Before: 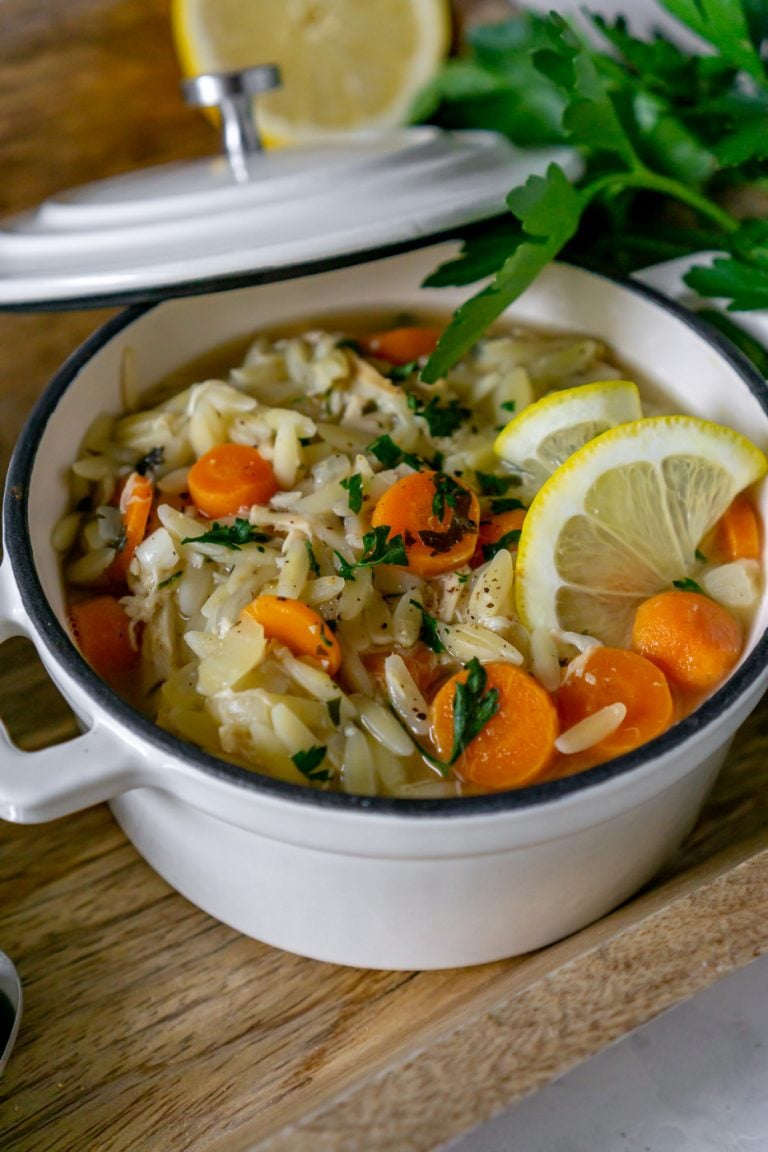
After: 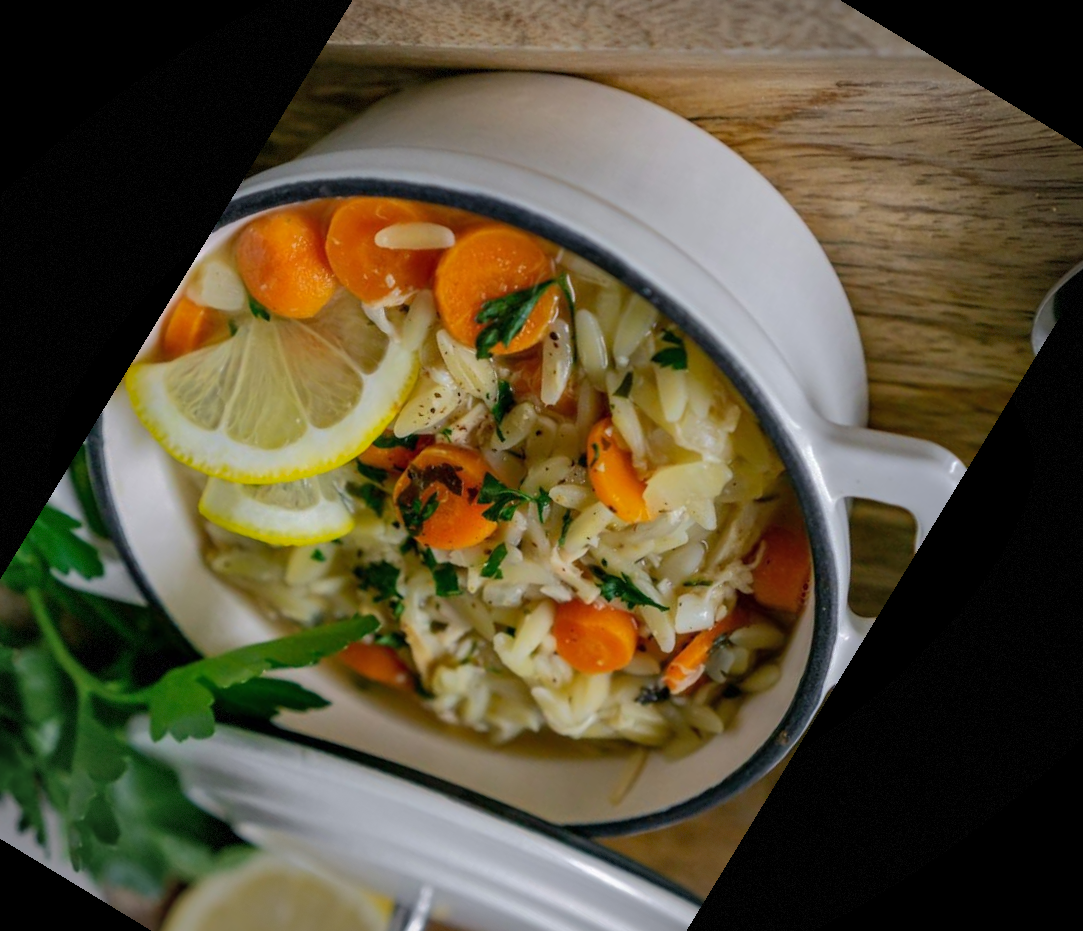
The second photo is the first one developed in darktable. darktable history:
crop and rotate: angle 148.68°, left 9.111%, top 15.603%, right 4.588%, bottom 17.041%
white balance: emerald 1
vignetting: fall-off start 91%, fall-off radius 39.39%, brightness -0.182, saturation -0.3, width/height ratio 1.219, shape 1.3, dithering 8-bit output, unbound false
shadows and highlights: shadows 25, highlights -70
